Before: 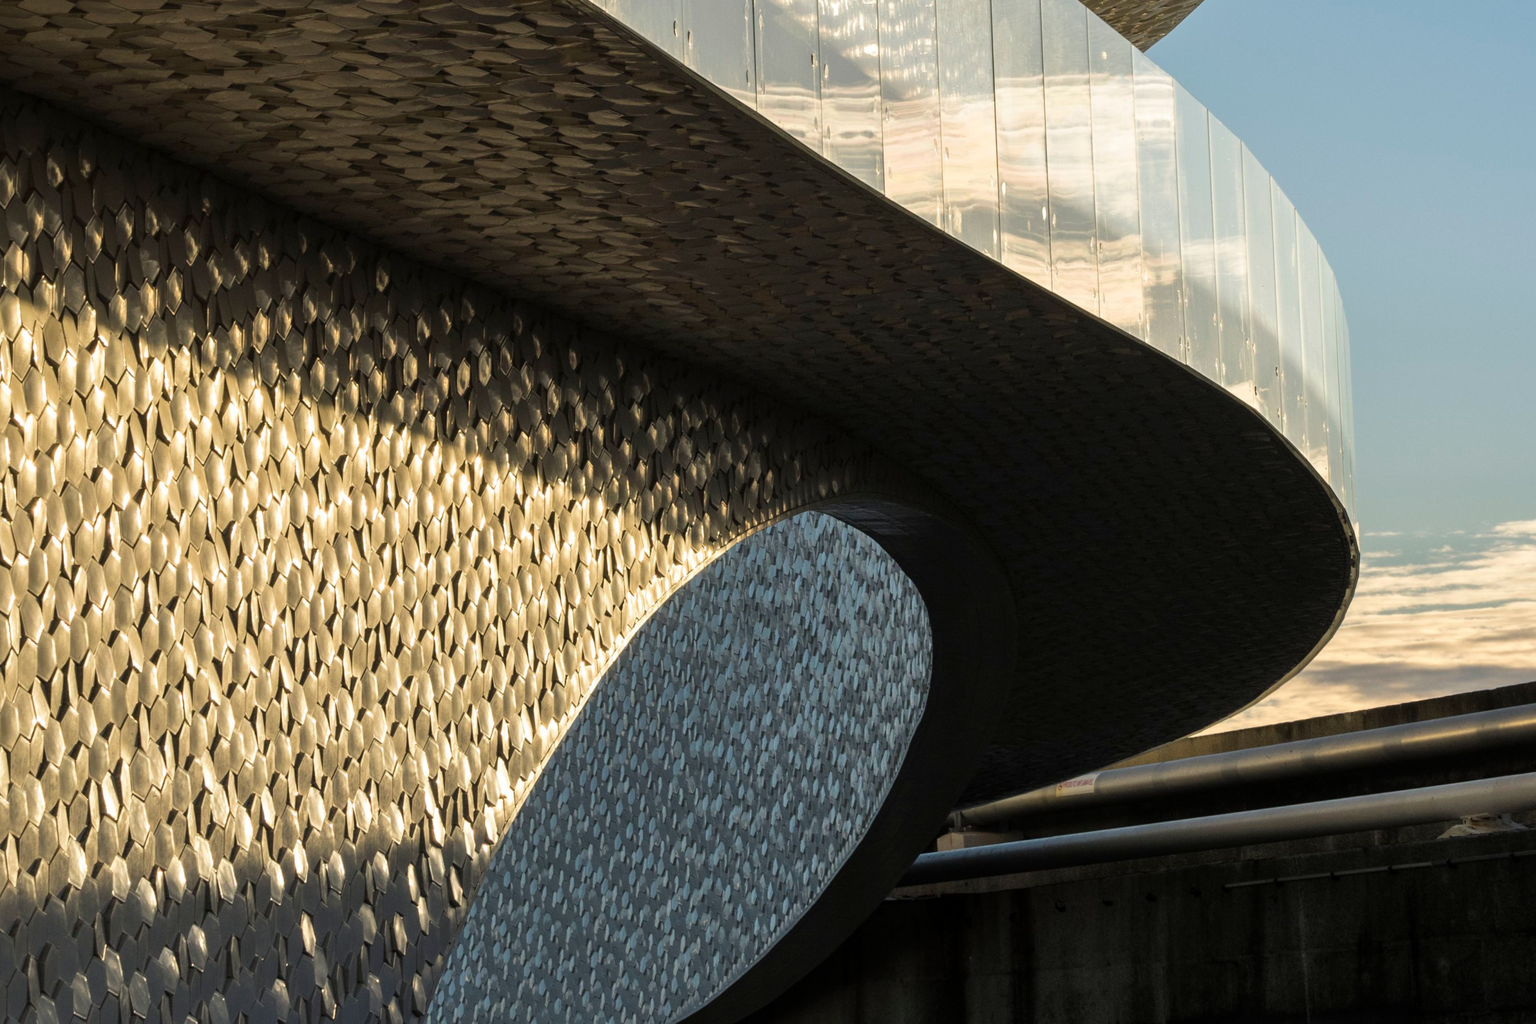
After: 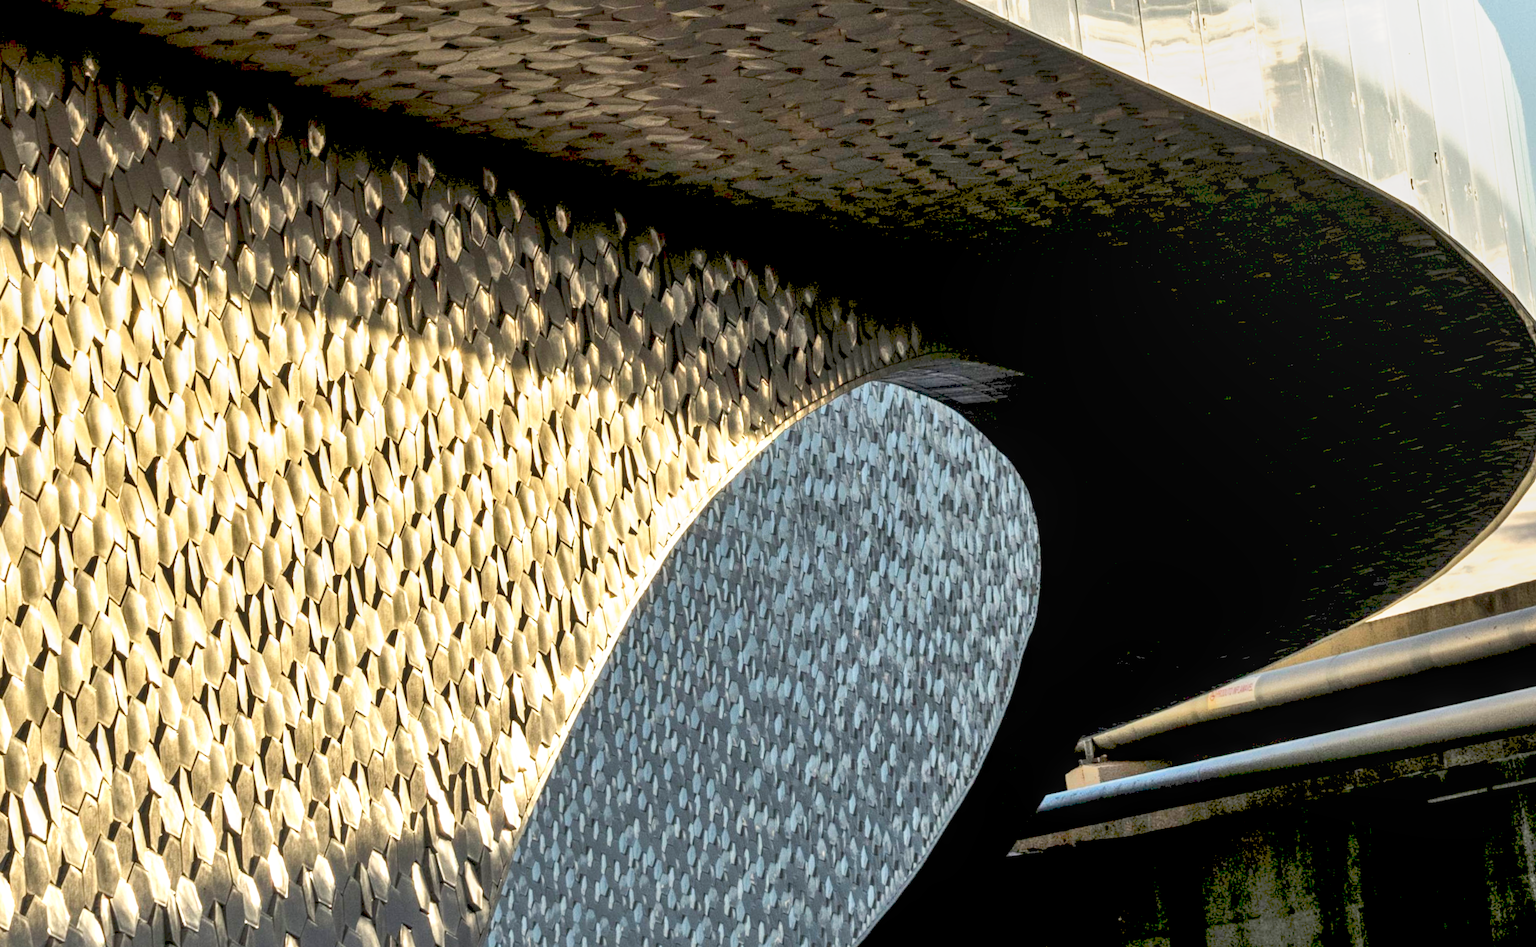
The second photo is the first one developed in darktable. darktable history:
exposure: black level correction 0.007, compensate highlight preservation false
crop and rotate: left 4.842%, top 15.51%, right 10.668%
tone curve: curves: ch0 [(0, 0) (0.003, 0.115) (0.011, 0.133) (0.025, 0.157) (0.044, 0.182) (0.069, 0.209) (0.1, 0.239) (0.136, 0.279) (0.177, 0.326) (0.224, 0.379) (0.277, 0.436) (0.335, 0.507) (0.399, 0.587) (0.468, 0.671) (0.543, 0.75) (0.623, 0.837) (0.709, 0.916) (0.801, 0.978) (0.898, 0.985) (1, 1)], preserve colors none
local contrast: on, module defaults
shadows and highlights: low approximation 0.01, soften with gaussian
rotate and perspective: rotation -5°, crop left 0.05, crop right 0.952, crop top 0.11, crop bottom 0.89
